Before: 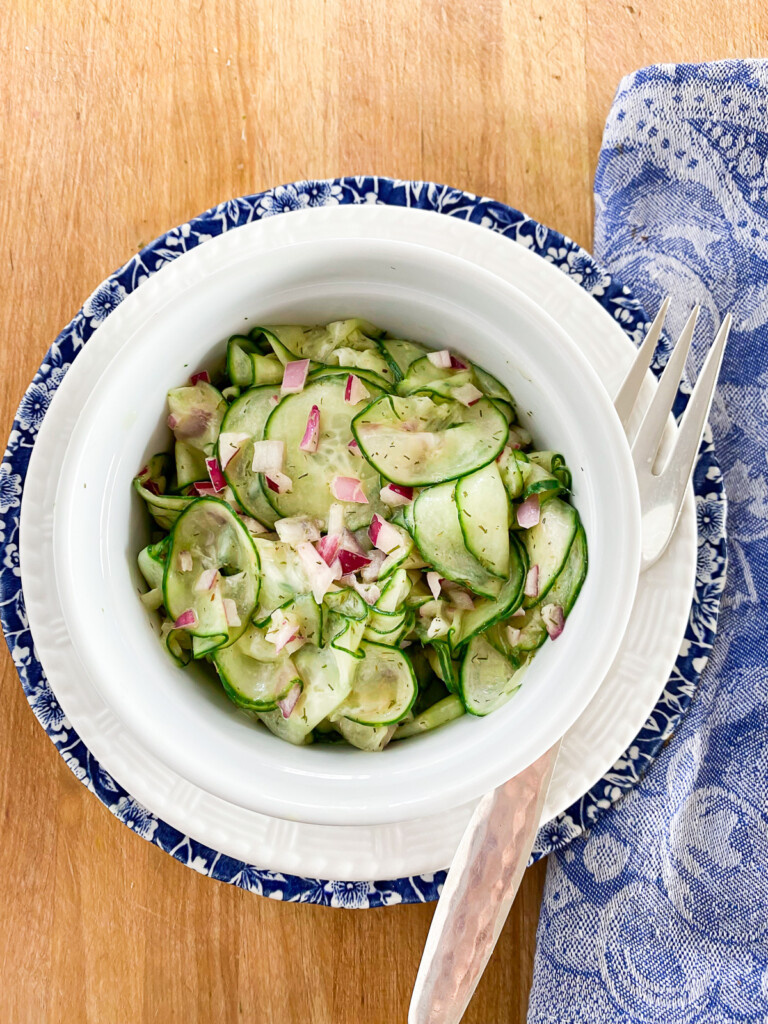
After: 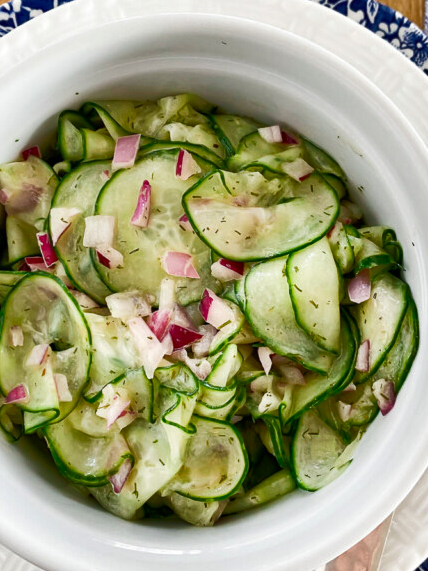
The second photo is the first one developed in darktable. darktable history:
crop and rotate: left 22.13%, top 22.054%, right 22.026%, bottom 22.102%
shadows and highlights: shadows 30.63, highlights -63.22, shadows color adjustment 98%, highlights color adjustment 58.61%, soften with gaussian
